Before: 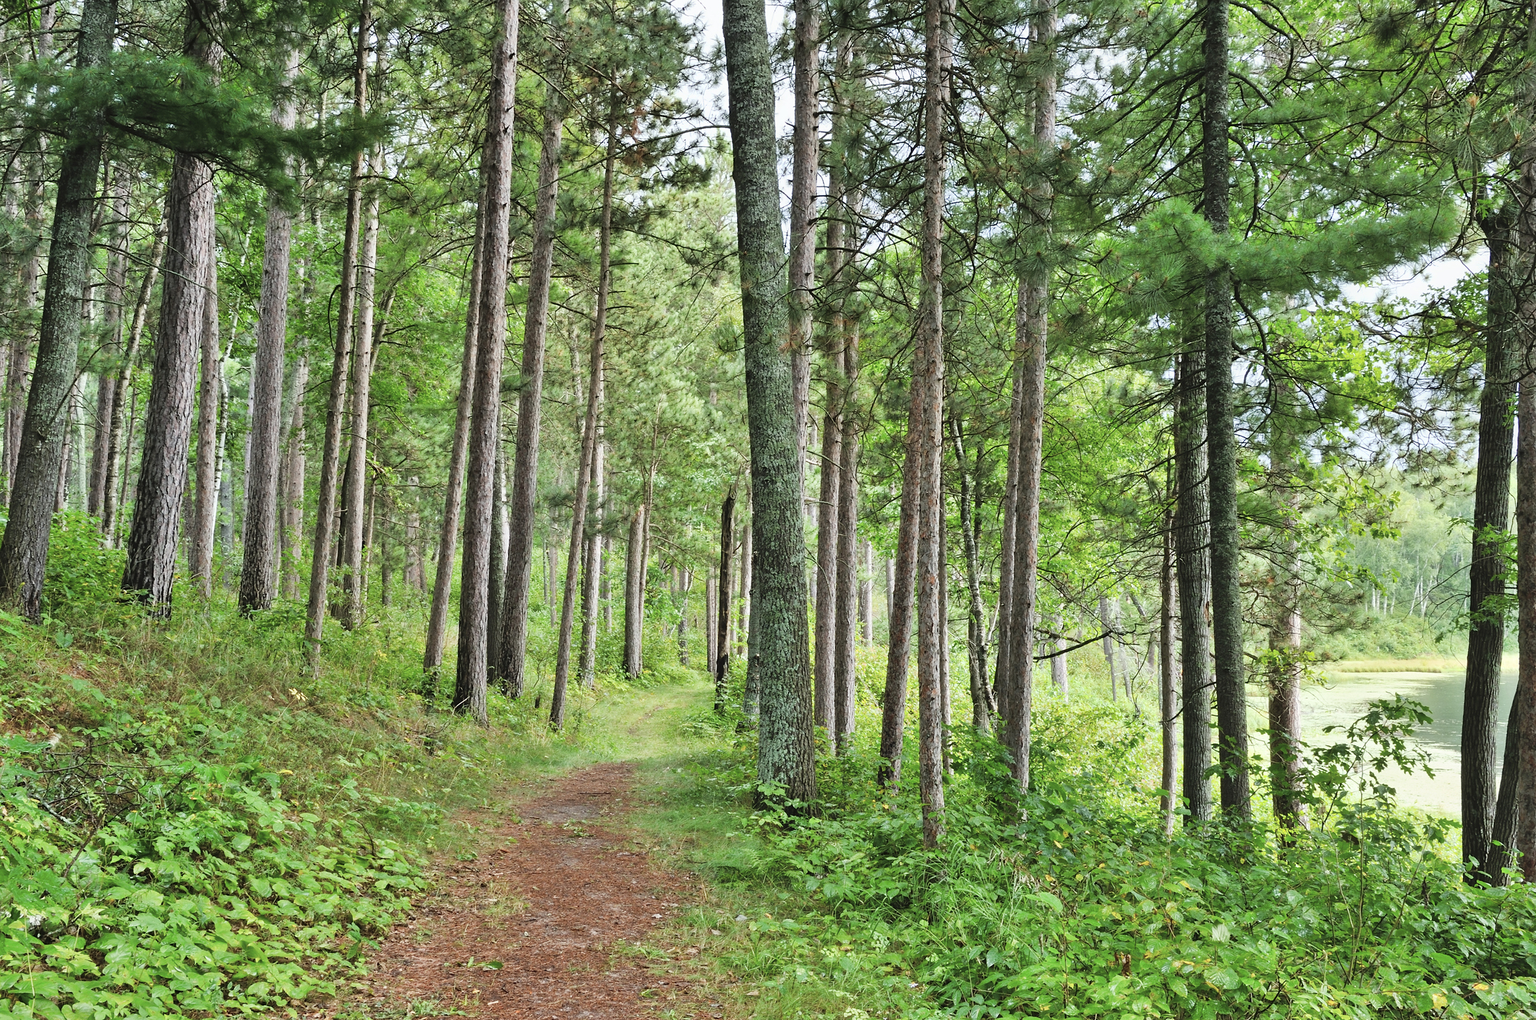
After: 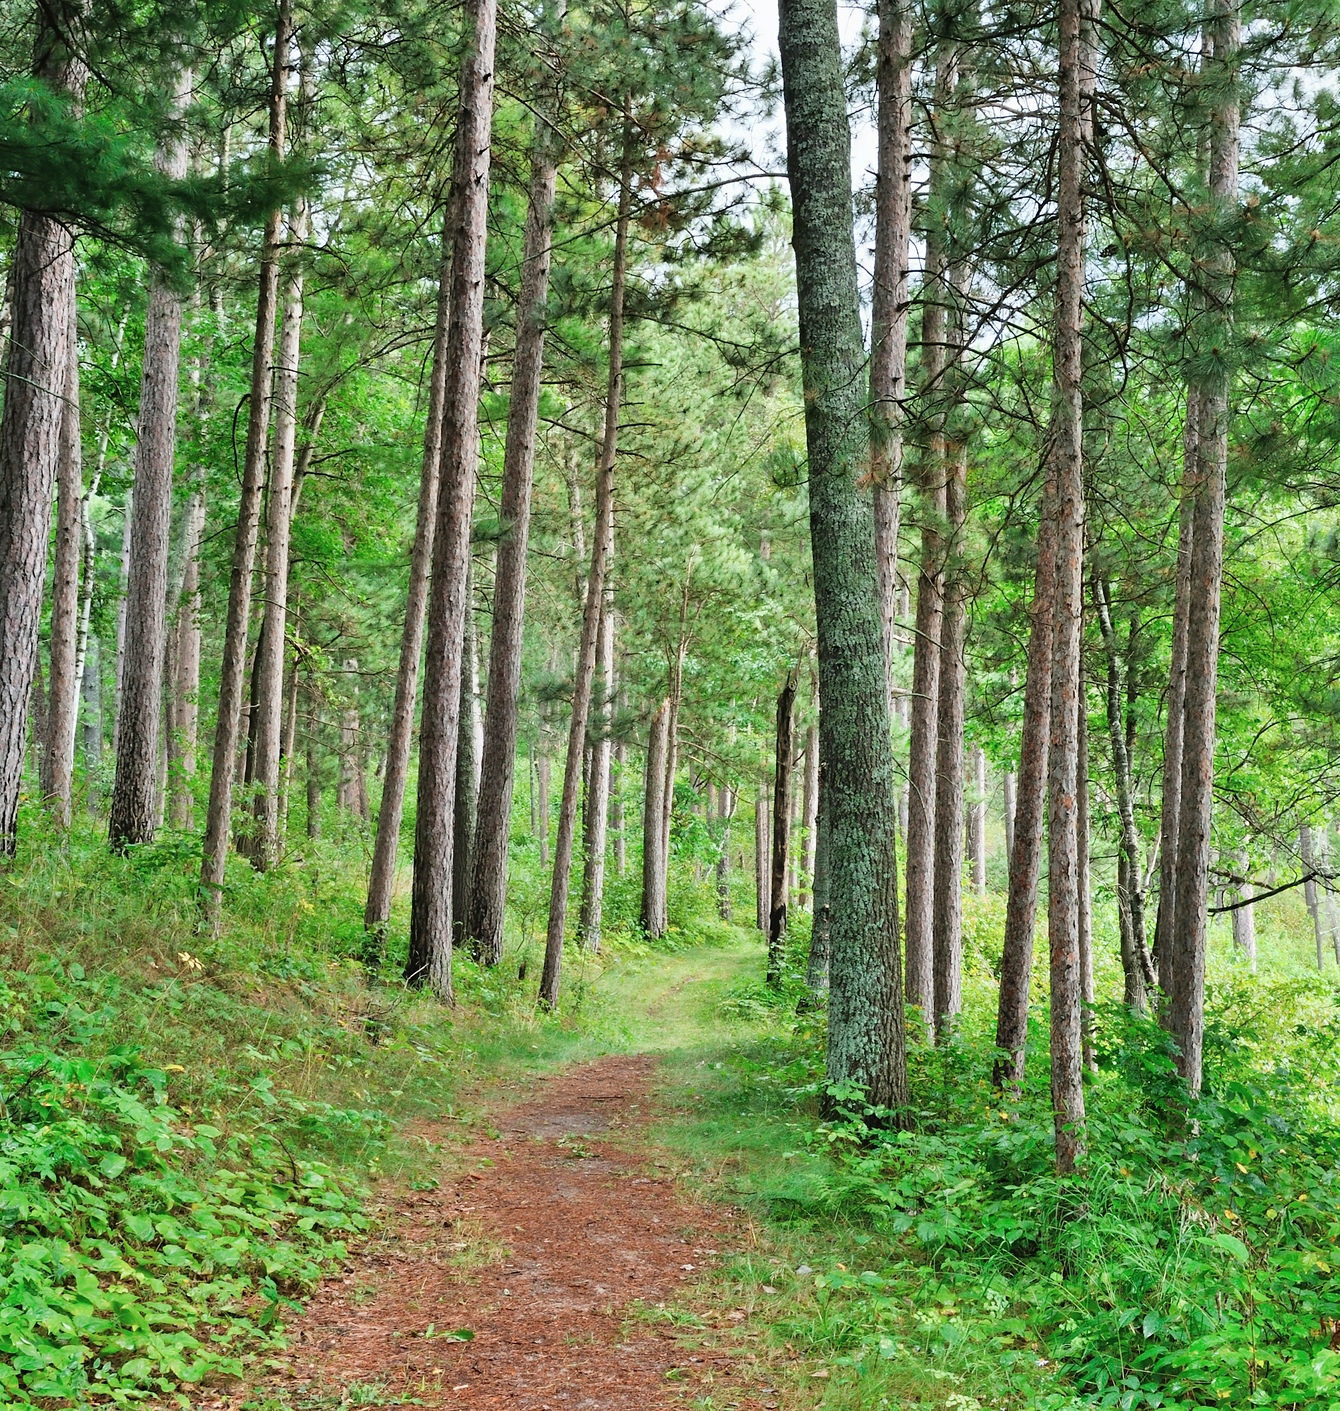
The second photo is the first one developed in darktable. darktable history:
crop: left 10.437%, right 26.456%
